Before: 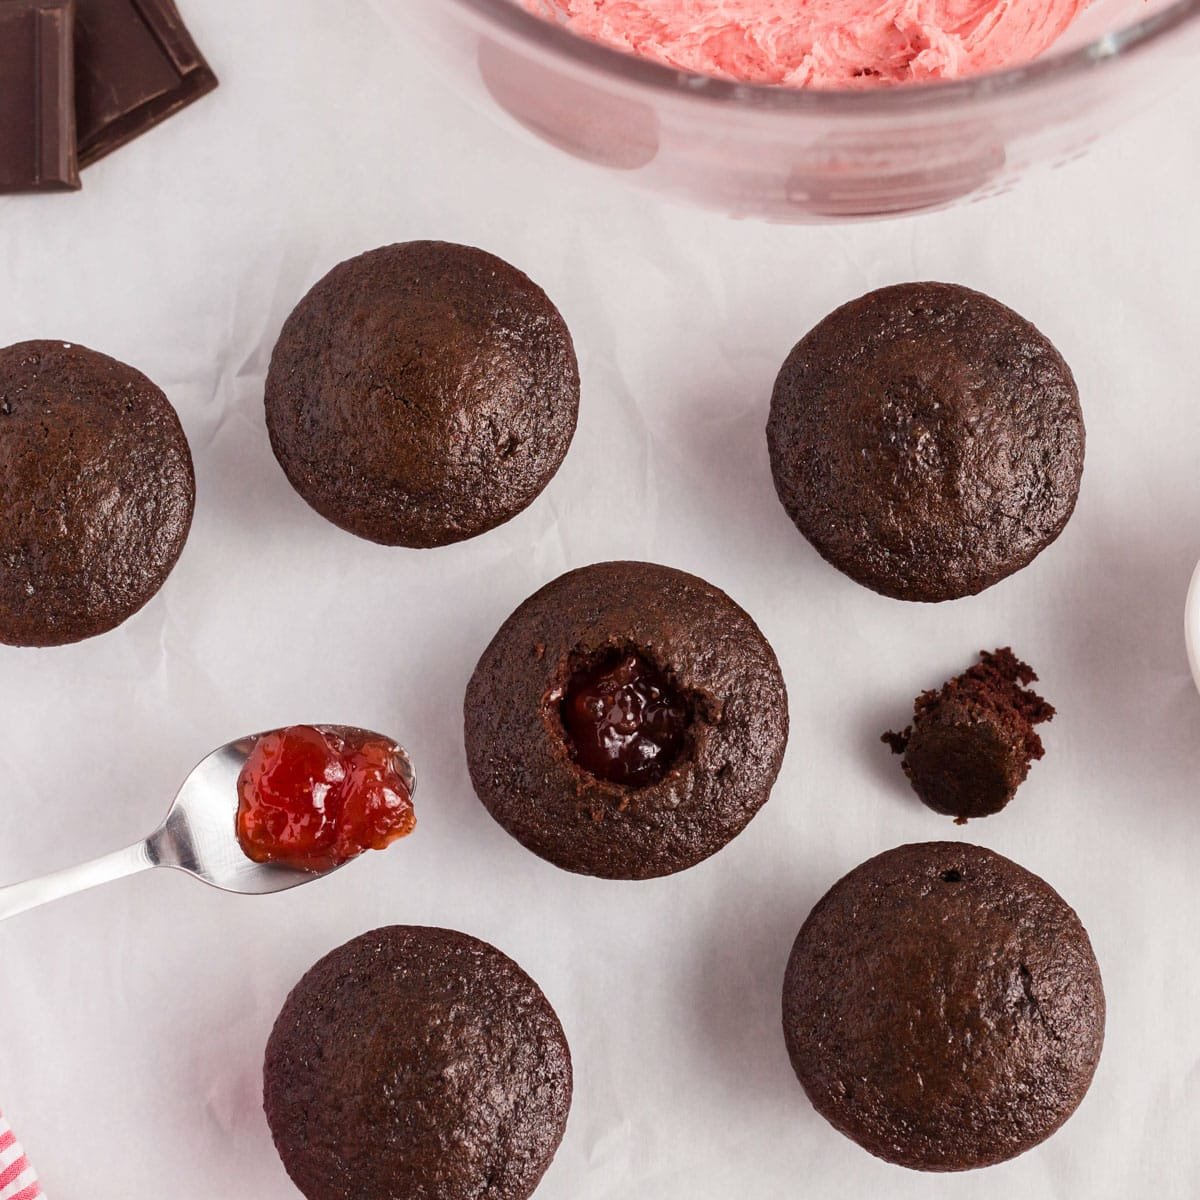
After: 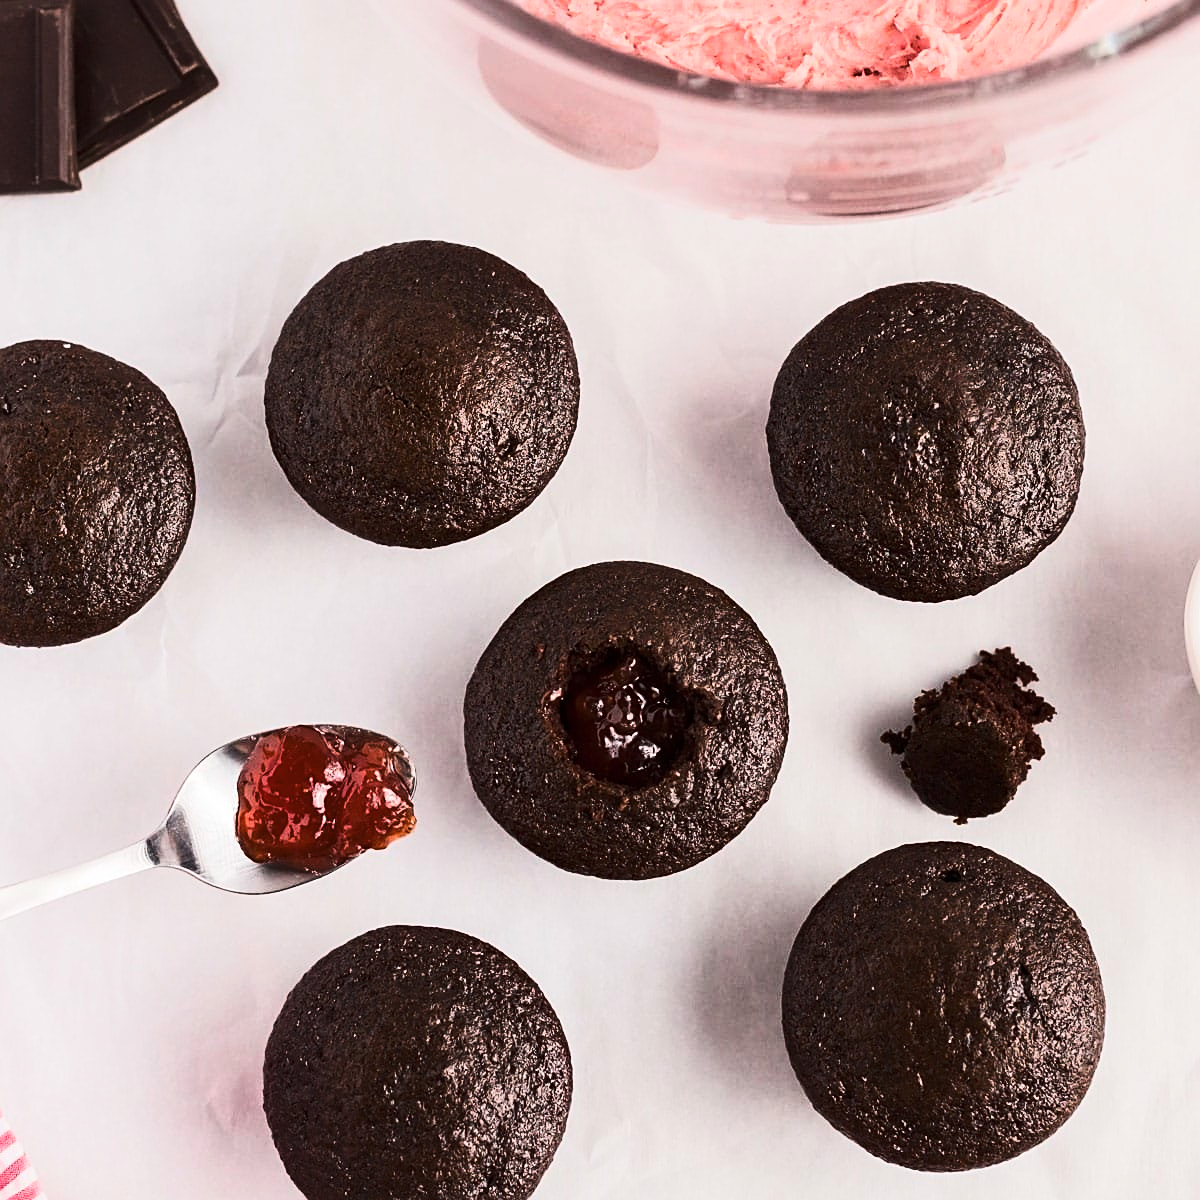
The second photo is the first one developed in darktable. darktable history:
tone curve: curves: ch0 [(0, 0) (0.288, 0.201) (0.683, 0.793) (1, 1)], color space Lab, linked channels, preserve colors none
sharpen: on, module defaults
